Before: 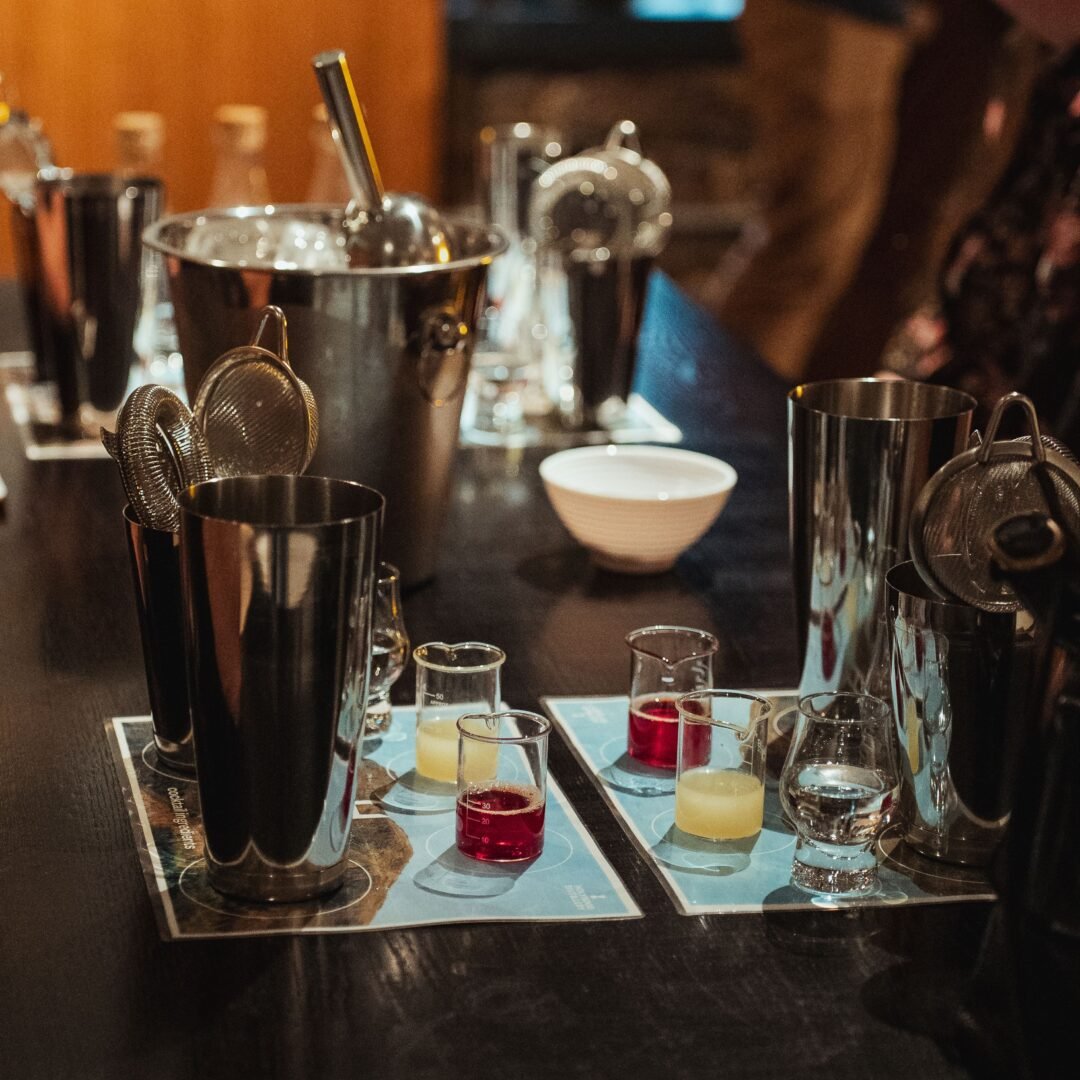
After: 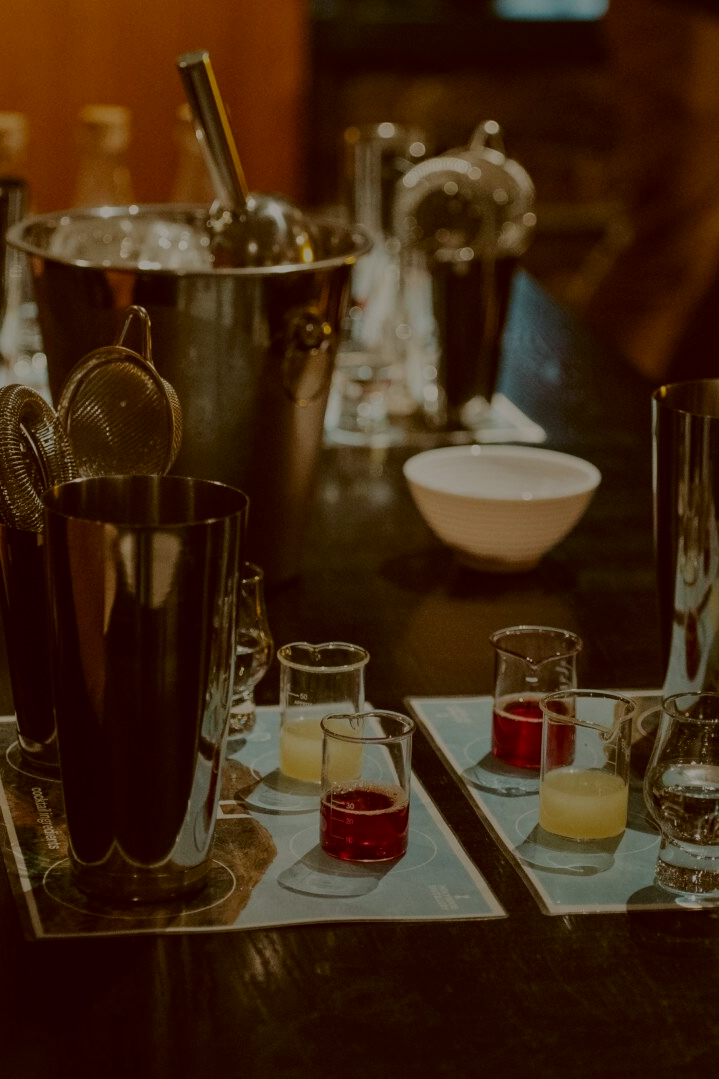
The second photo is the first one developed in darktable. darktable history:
white balance: red 1.009, blue 1.027
exposure: exposure -1.468 EV, compensate highlight preservation false
color balance rgb: perceptual saturation grading › global saturation -3%
crop and rotate: left 12.648%, right 20.685%
color correction: highlights a* -0.482, highlights b* 0.161, shadows a* 4.66, shadows b* 20.72
